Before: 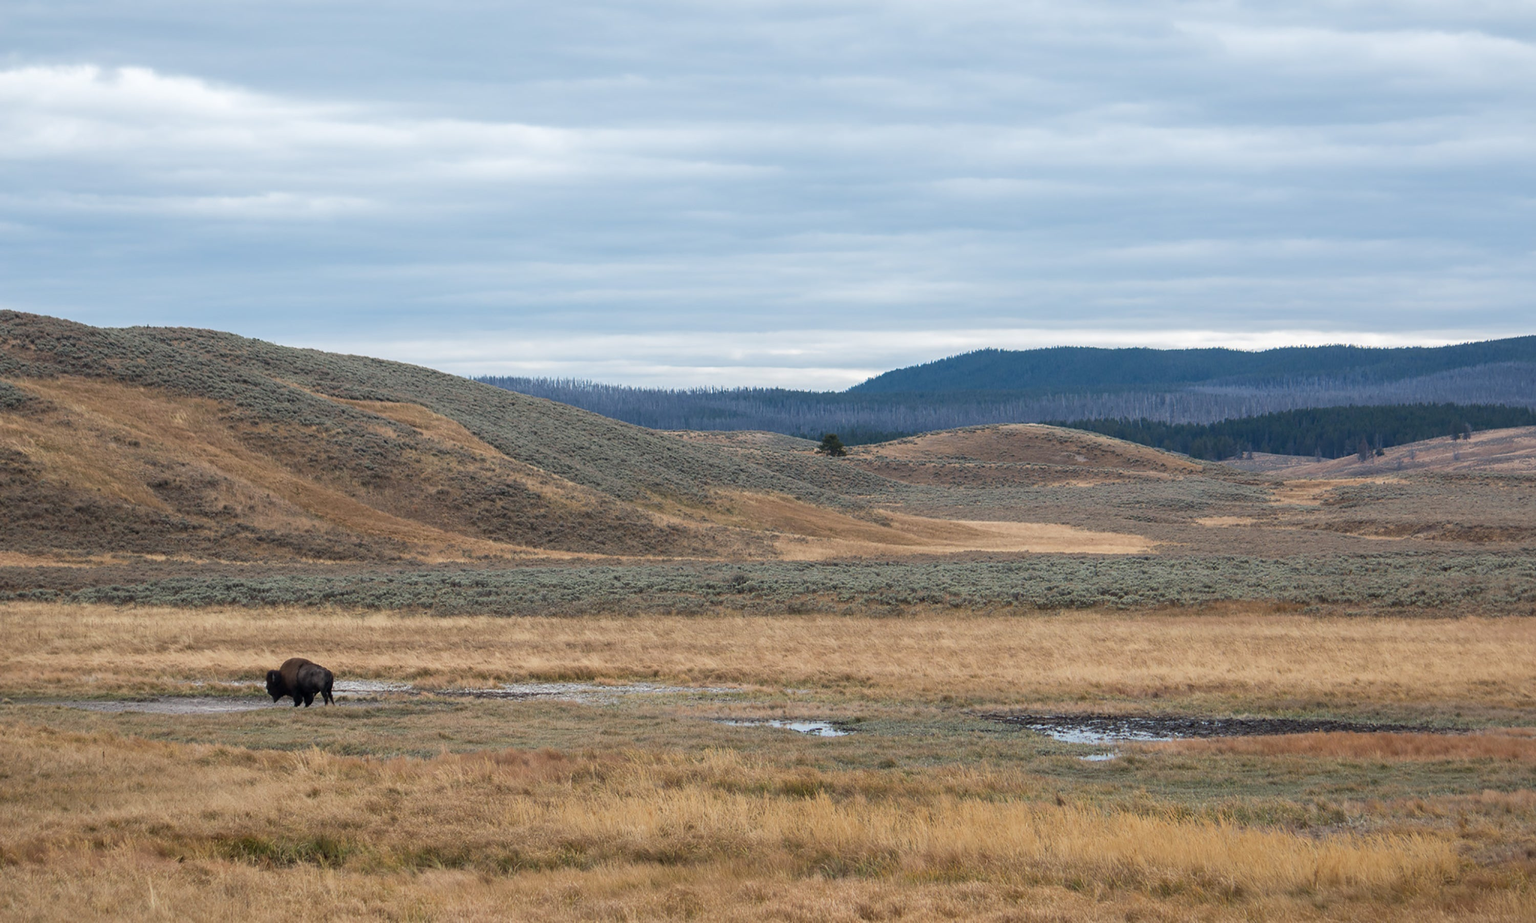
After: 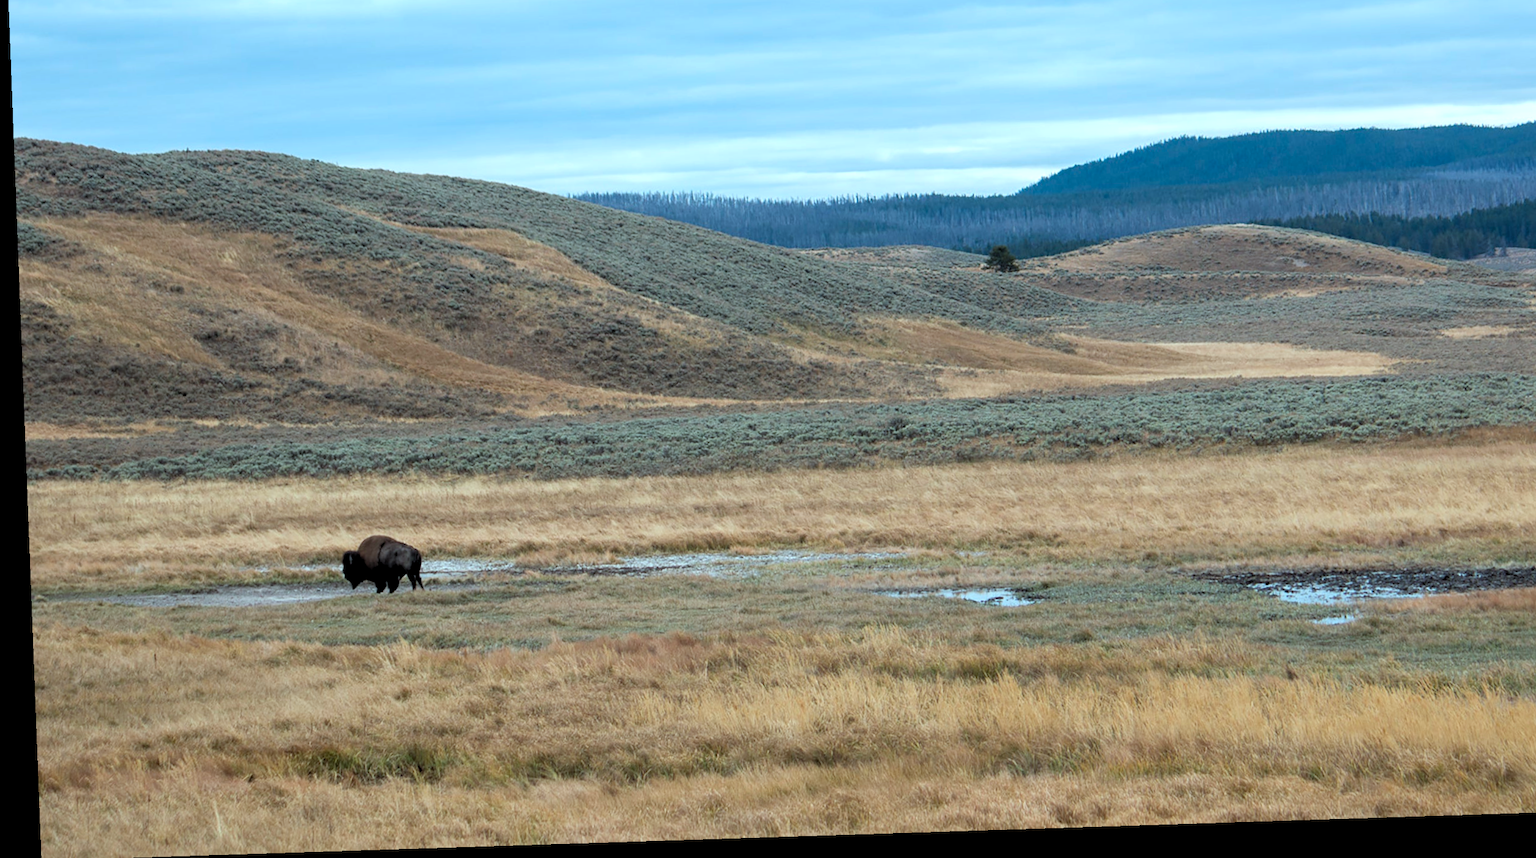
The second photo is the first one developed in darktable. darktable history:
crop: top 26.531%, right 17.959%
color correction: highlights a* -10.04, highlights b* -10.37
rotate and perspective: rotation -2.22°, lens shift (horizontal) -0.022, automatic cropping off
color contrast: green-magenta contrast 1.1, blue-yellow contrast 1.1, unbound 0
rgb levels: levels [[0.01, 0.419, 0.839], [0, 0.5, 1], [0, 0.5, 1]]
